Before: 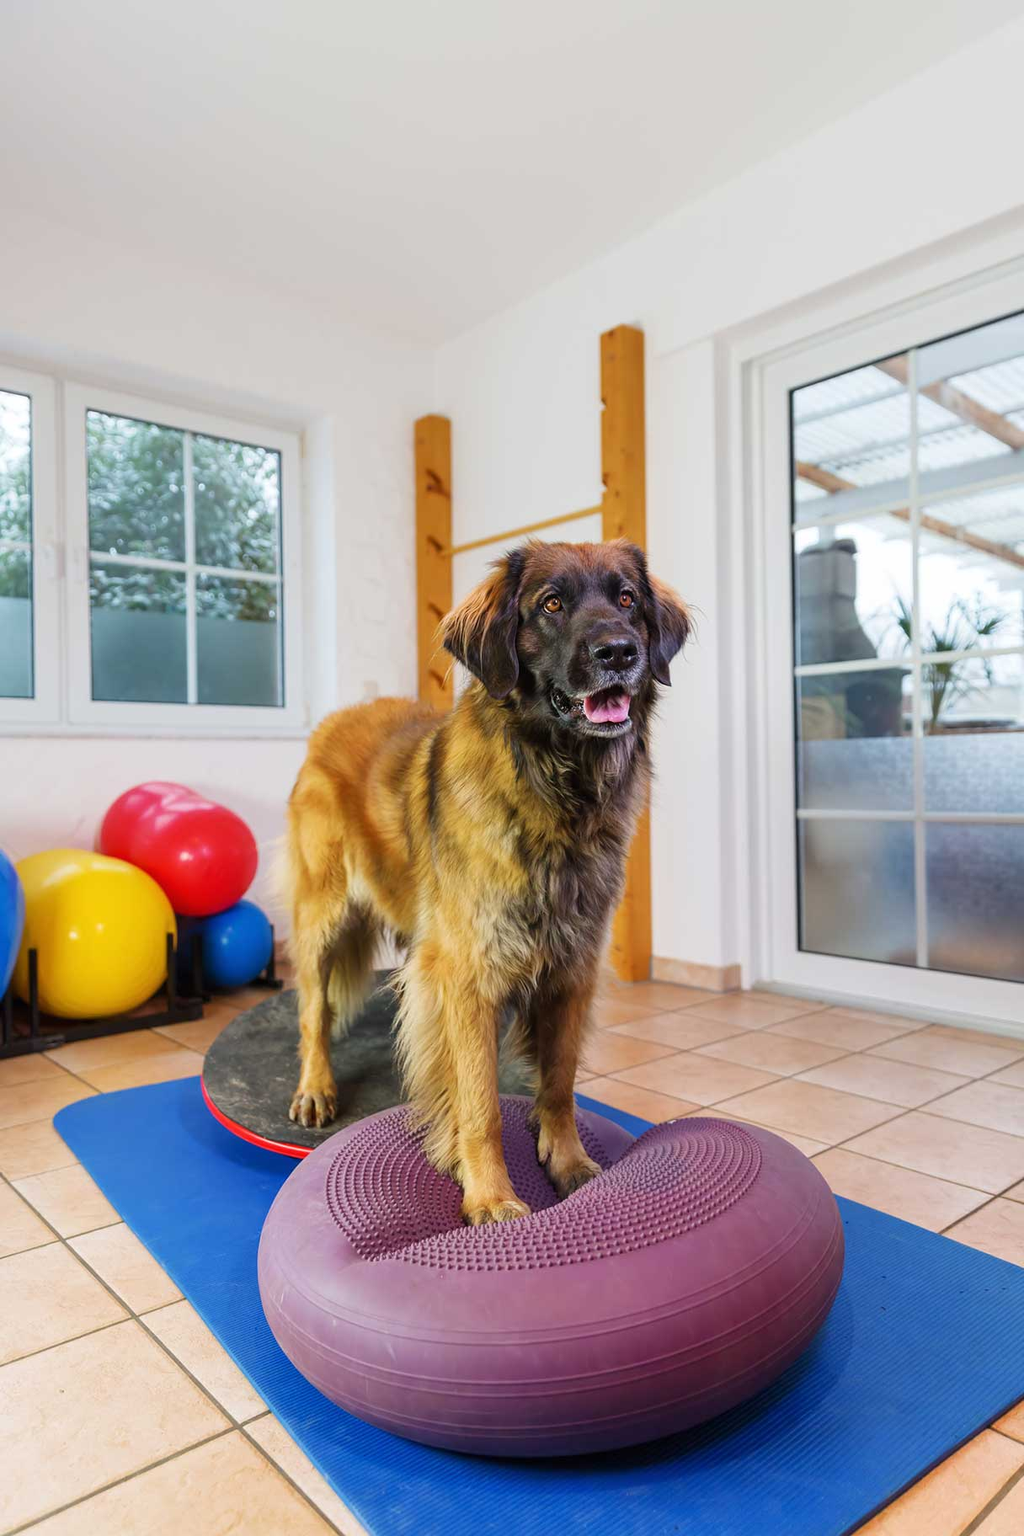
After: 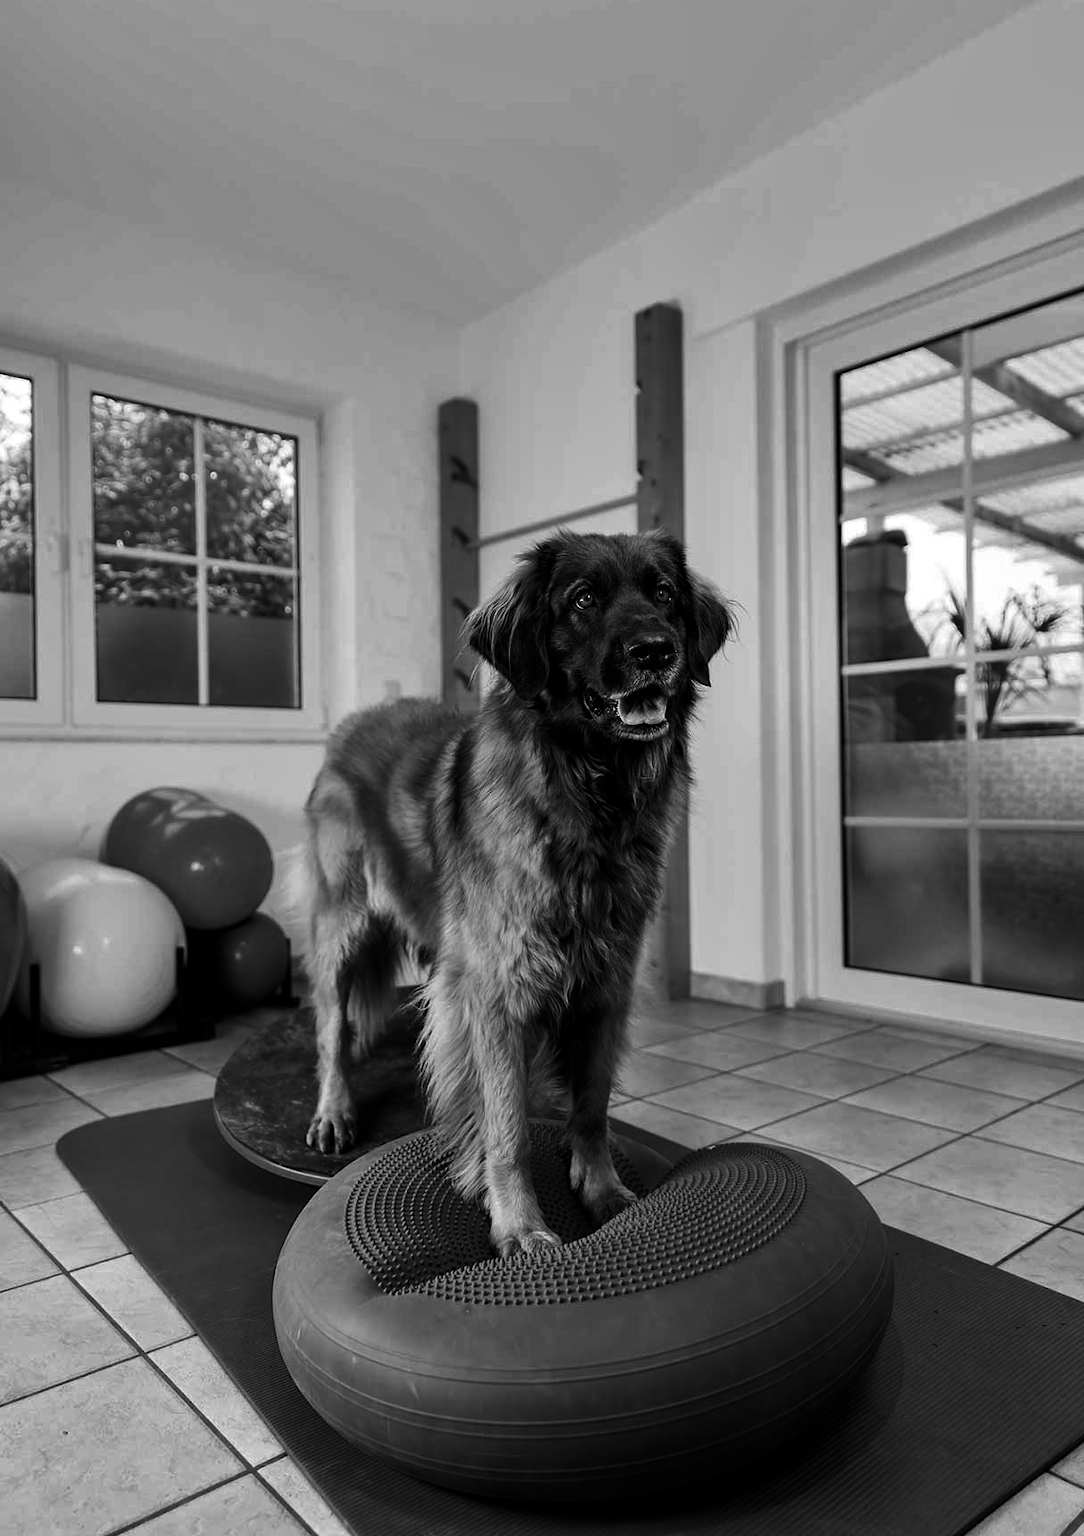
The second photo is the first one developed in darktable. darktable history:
shadows and highlights: shadows 30.63, highlights -63.22, shadows color adjustment 98%, highlights color adjustment 58.61%, soften with gaussian
contrast brightness saturation: contrast -0.03, brightness -0.59, saturation -1
crop and rotate: top 2.479%, bottom 3.018%
contrast equalizer: octaves 7, y [[0.6 ×6], [0.55 ×6], [0 ×6], [0 ×6], [0 ×6]], mix 0.3
color zones: curves: ch1 [(0.077, 0.436) (0.25, 0.5) (0.75, 0.5)]
